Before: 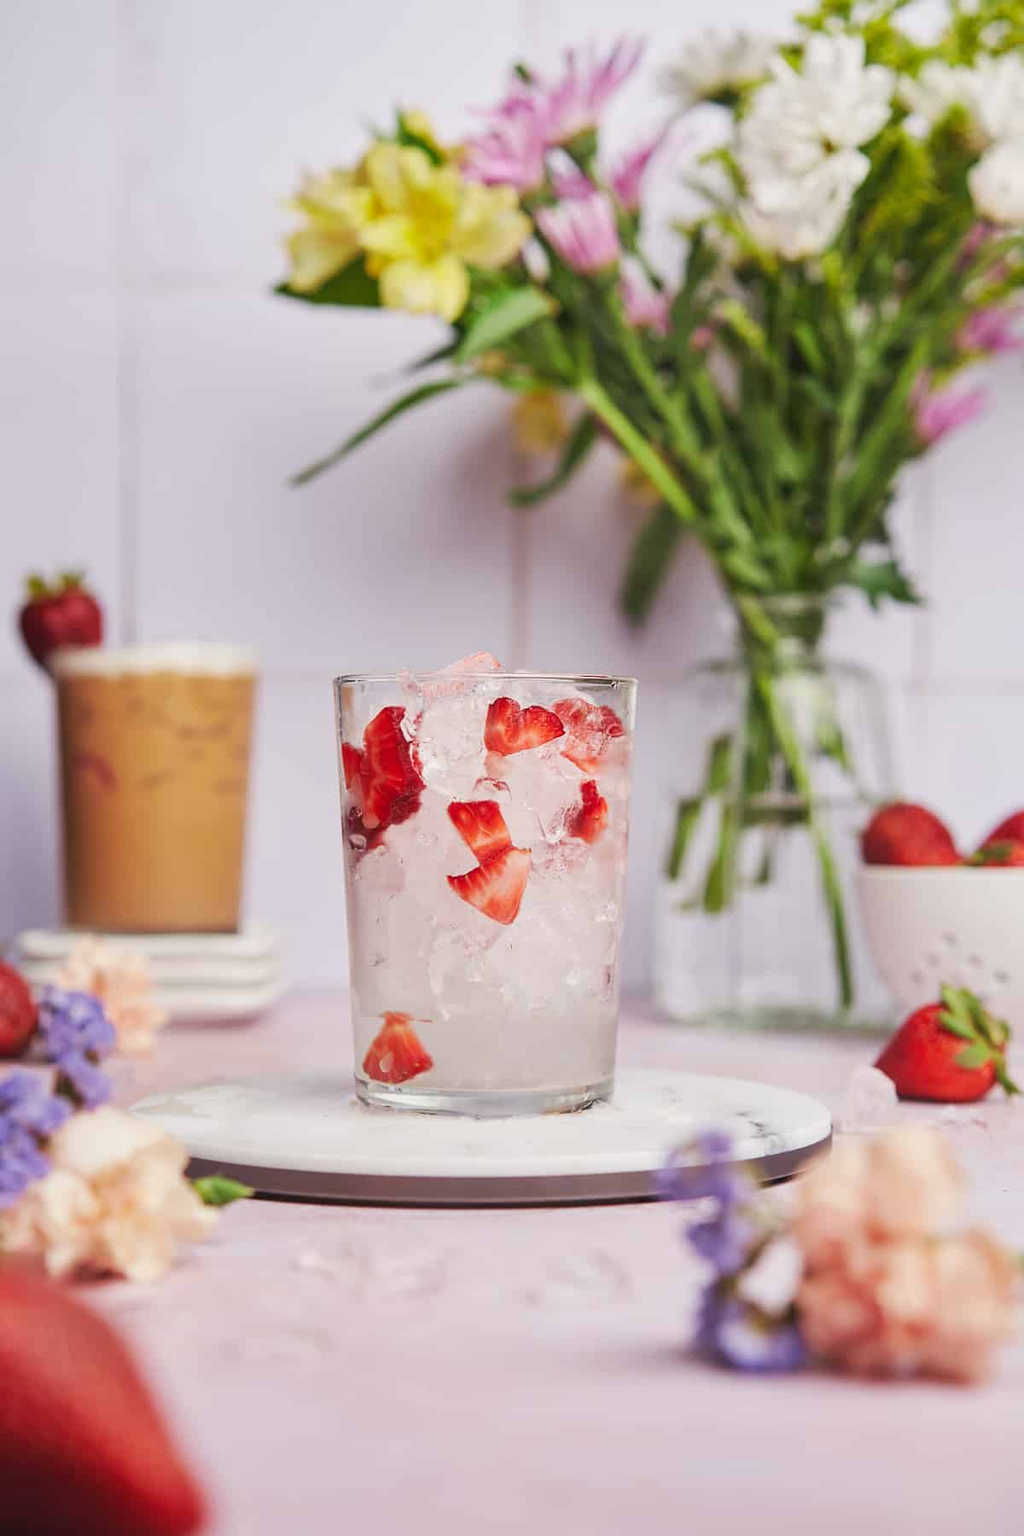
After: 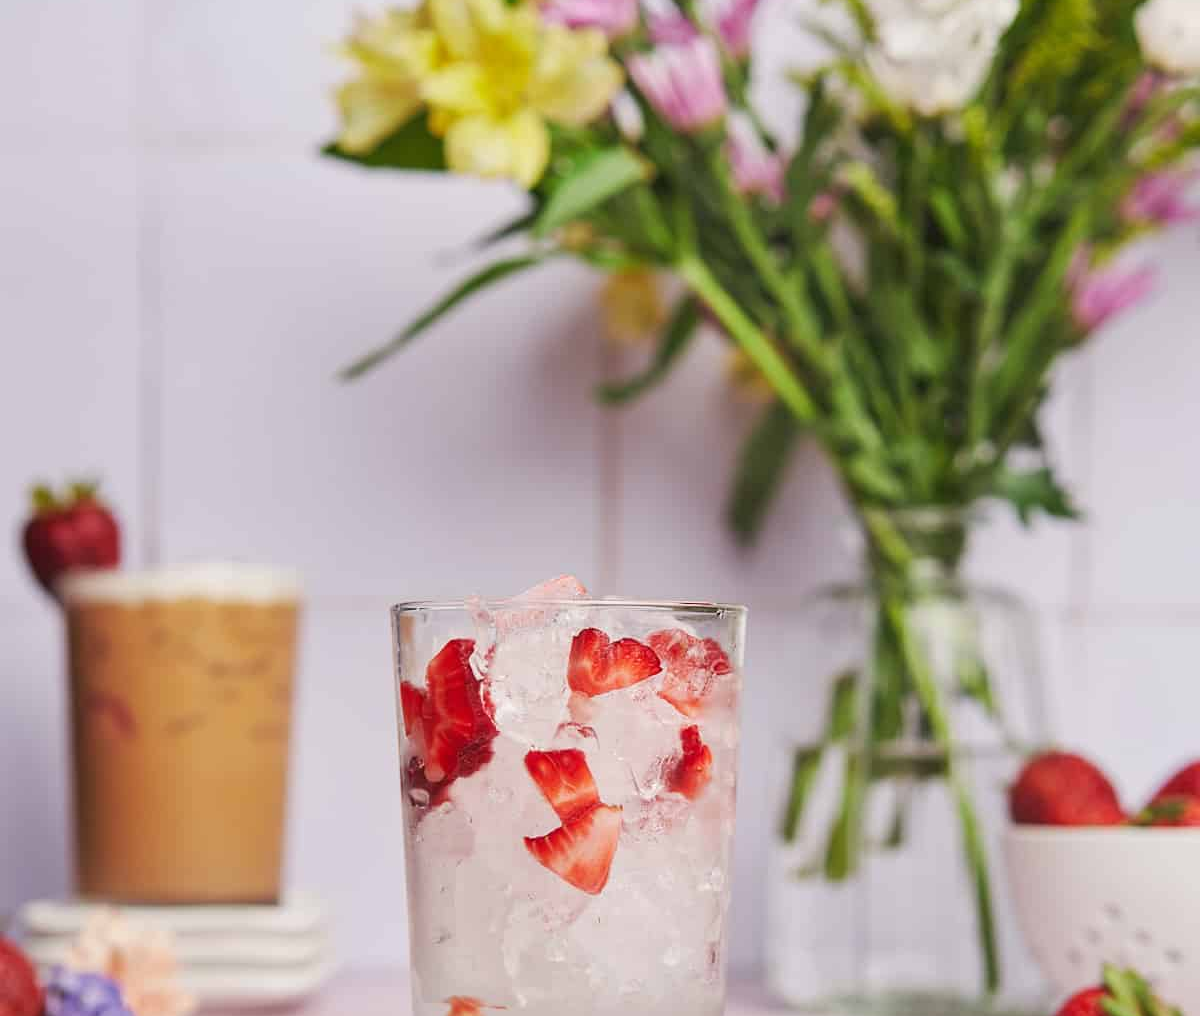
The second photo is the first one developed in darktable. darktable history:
crop and rotate: top 10.554%, bottom 32.968%
